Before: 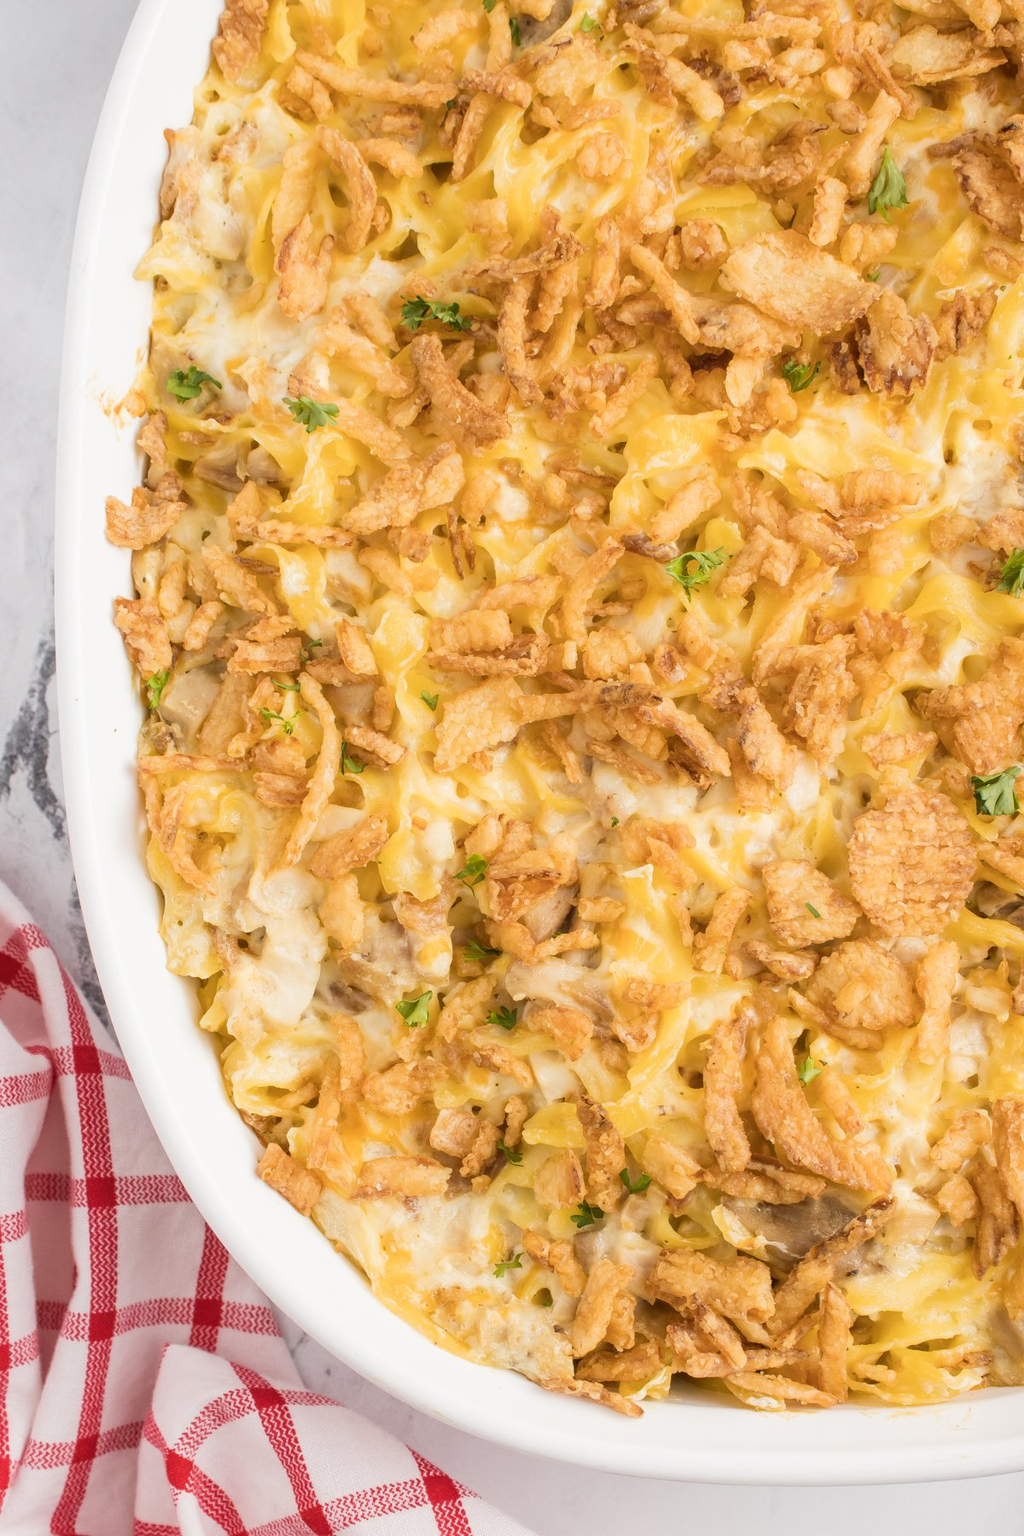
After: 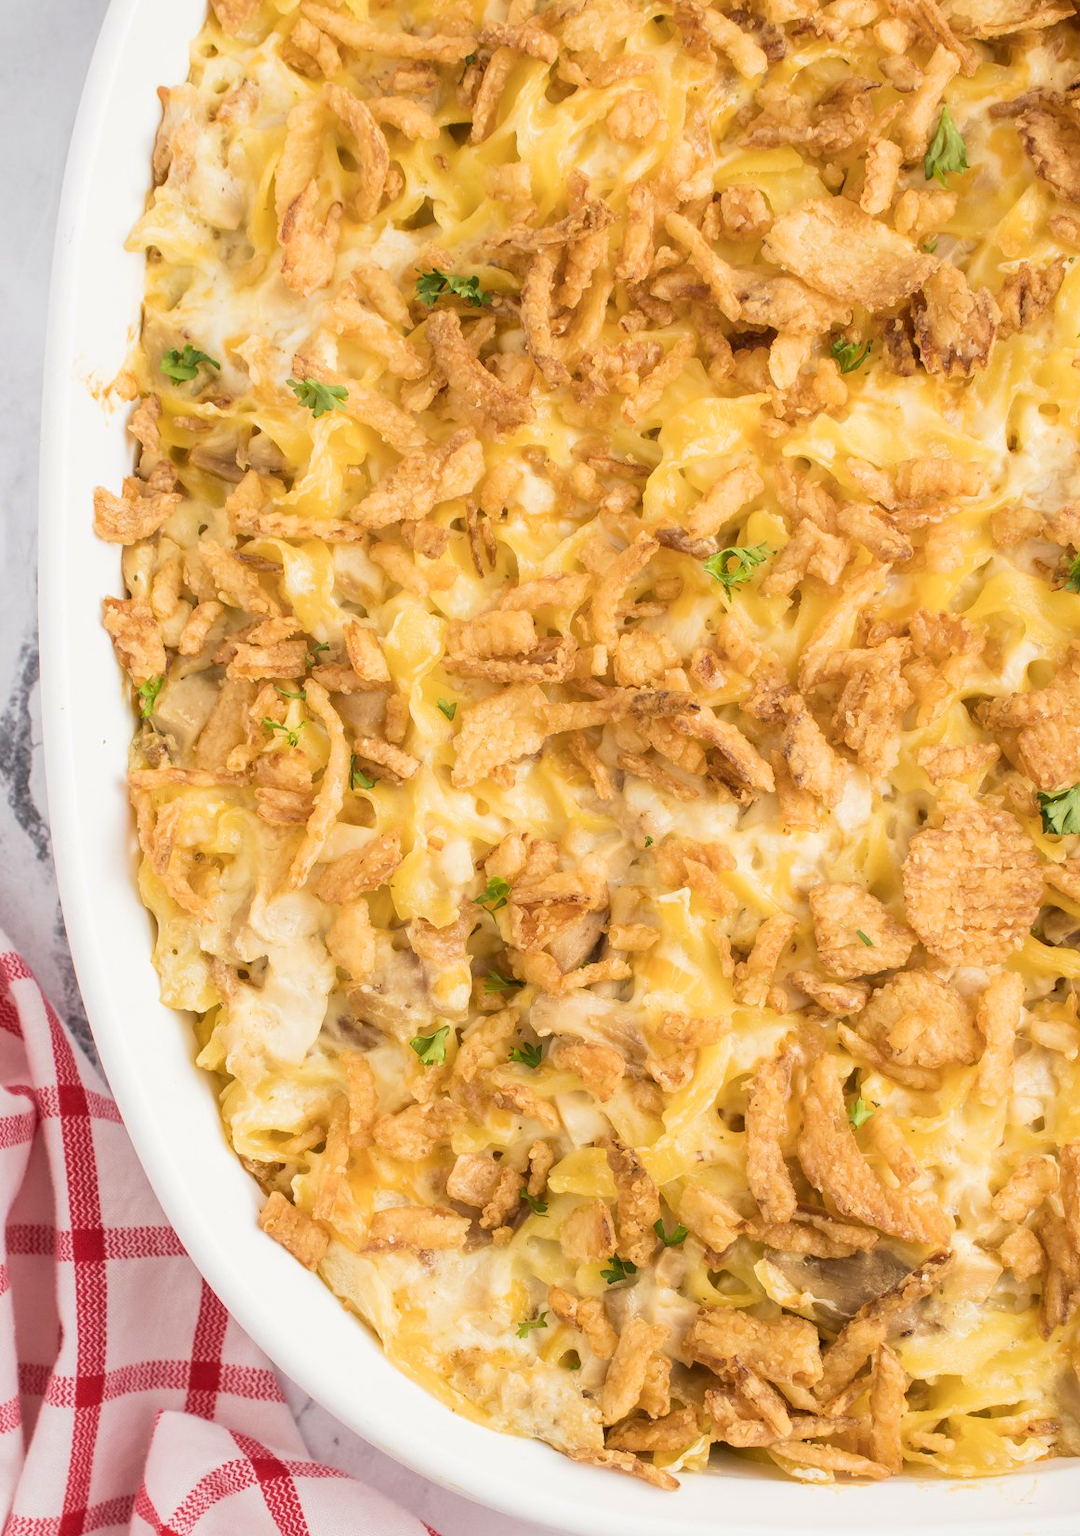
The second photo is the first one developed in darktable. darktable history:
velvia: on, module defaults
crop: left 1.964%, top 3.251%, right 1.122%, bottom 4.933%
tone equalizer: on, module defaults
